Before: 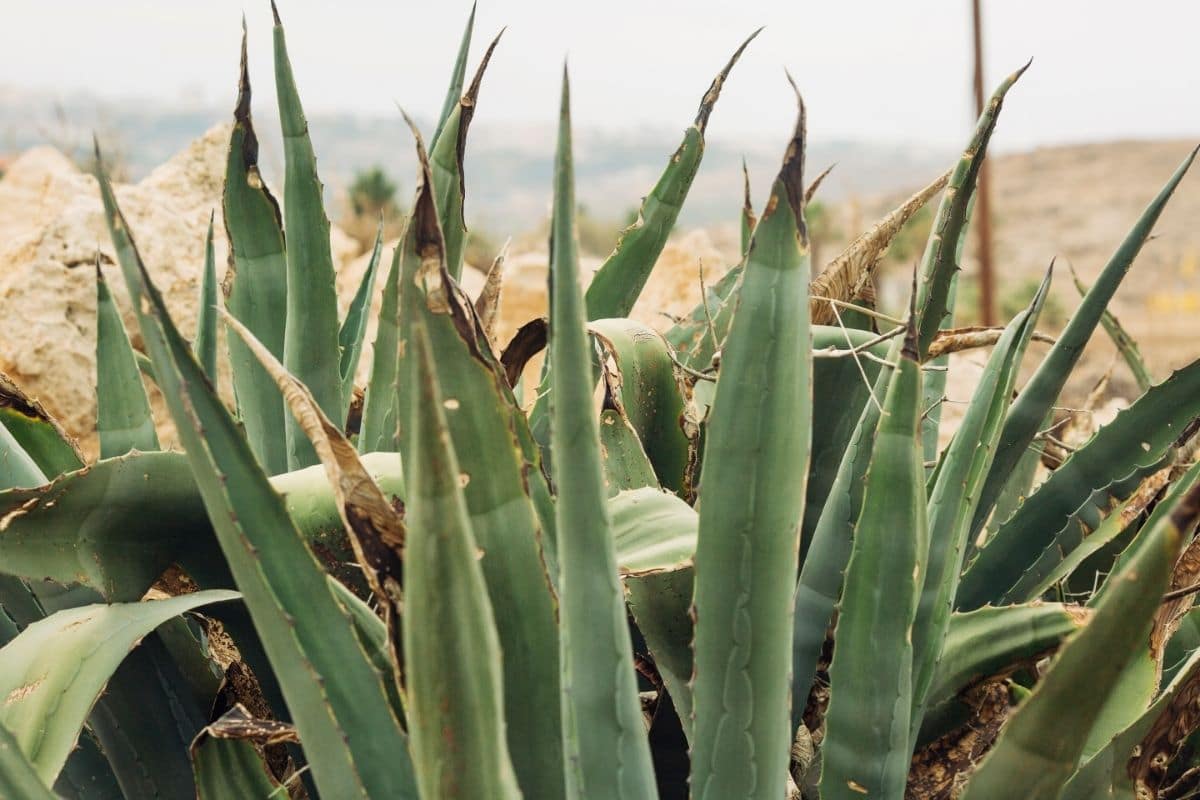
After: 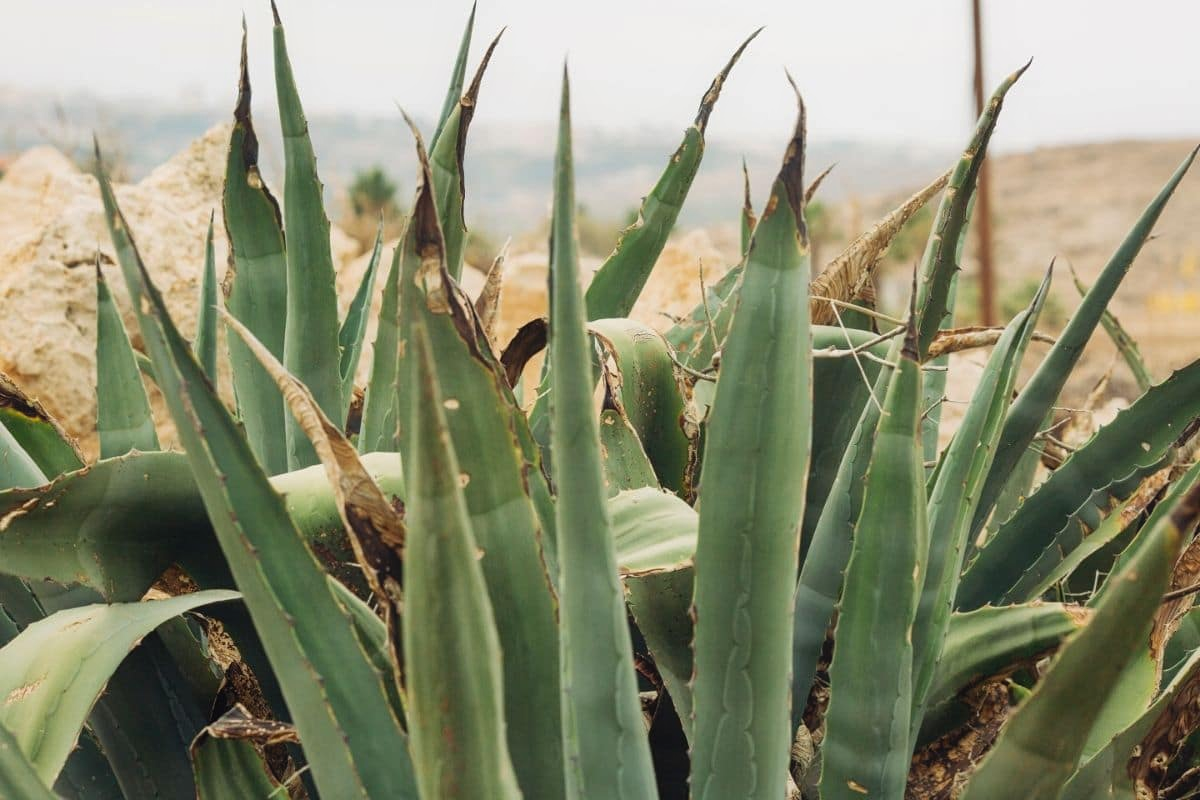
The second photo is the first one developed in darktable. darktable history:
shadows and highlights: shadows 37.27, highlights -28.18, soften with gaussian
contrast equalizer: y [[0.5, 0.488, 0.462, 0.461, 0.491, 0.5], [0.5 ×6], [0.5 ×6], [0 ×6], [0 ×6]]
